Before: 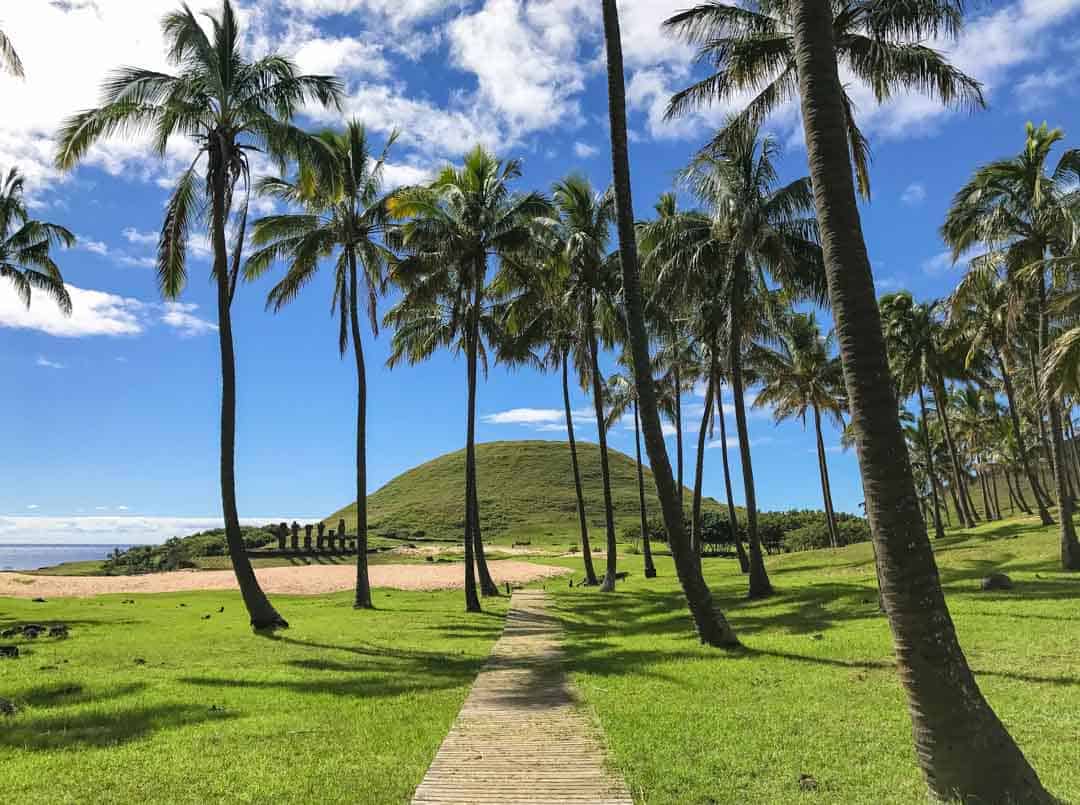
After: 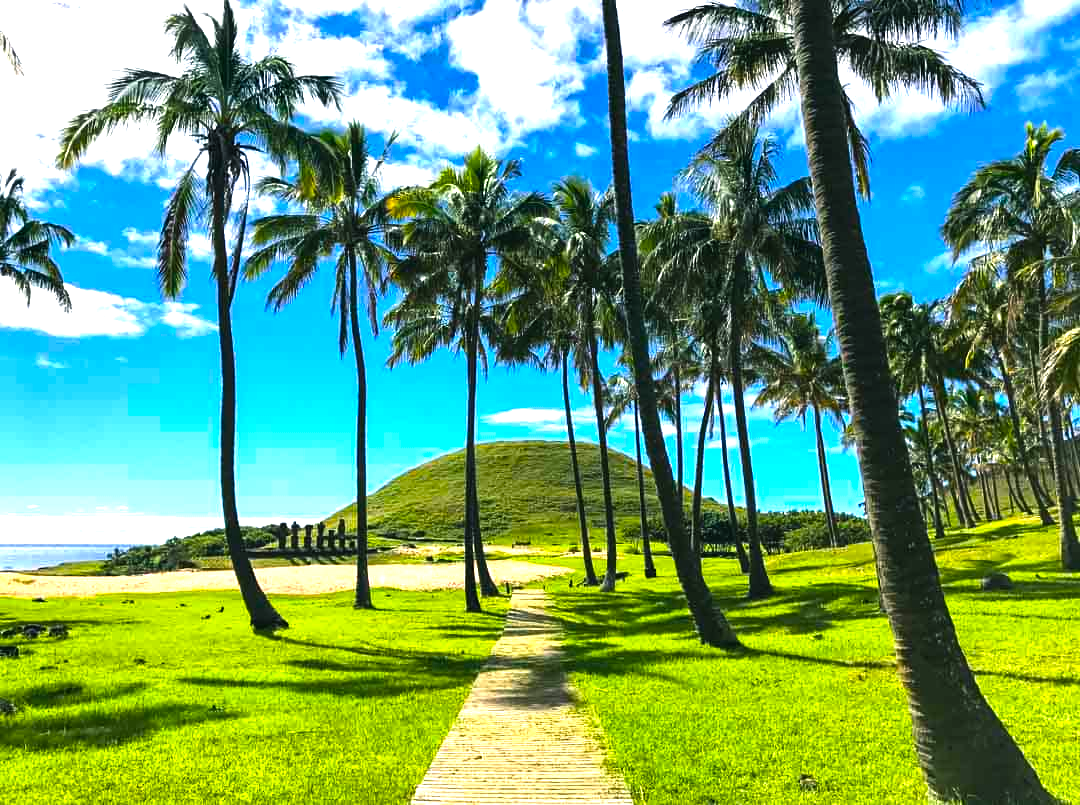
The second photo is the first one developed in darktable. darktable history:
color balance rgb: power › luminance -7.809%, power › chroma 1.125%, power › hue 216.56°, linear chroma grading › global chroma 14.909%, perceptual saturation grading › global saturation 29.399%, perceptual brilliance grading › global brilliance 14.239%, perceptual brilliance grading › shadows -34.819%, global vibrance 20%
levels: black 0.018%, white 90.66%, levels [0, 0.48, 0.961]
exposure: black level correction -0.002, exposure 0.545 EV, compensate exposure bias true, compensate highlight preservation false
